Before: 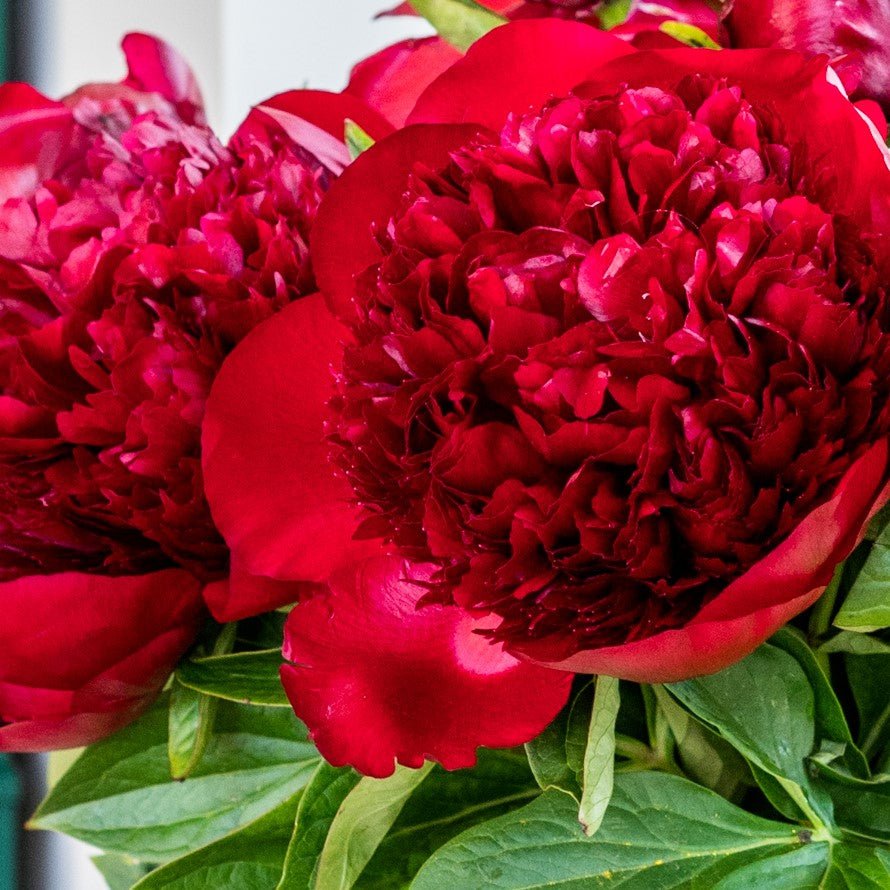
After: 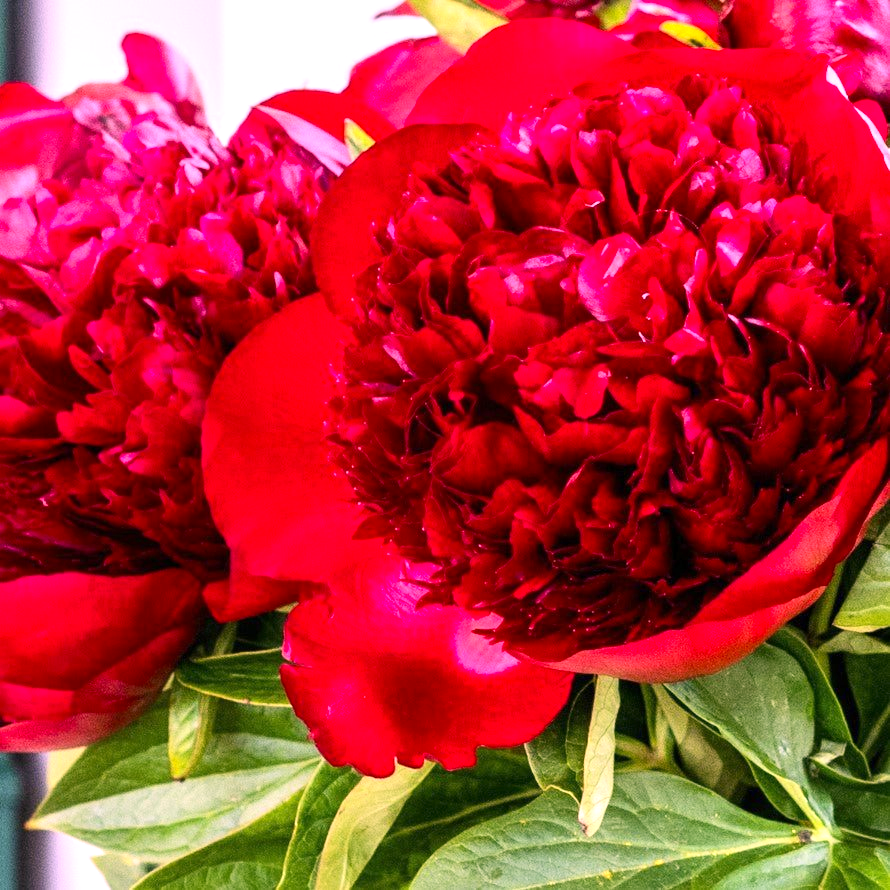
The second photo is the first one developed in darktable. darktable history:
exposure: exposure 0.6 EV, compensate highlight preservation false
color calibration: output R [1.063, -0.012, -0.003, 0], output B [-0.079, 0.047, 1, 0], illuminant custom, x 0.389, y 0.387, temperature 3838.64 K
color correction: highlights a* 17.88, highlights b* 18.79
contrast brightness saturation: contrast 0.15, brightness 0.05
